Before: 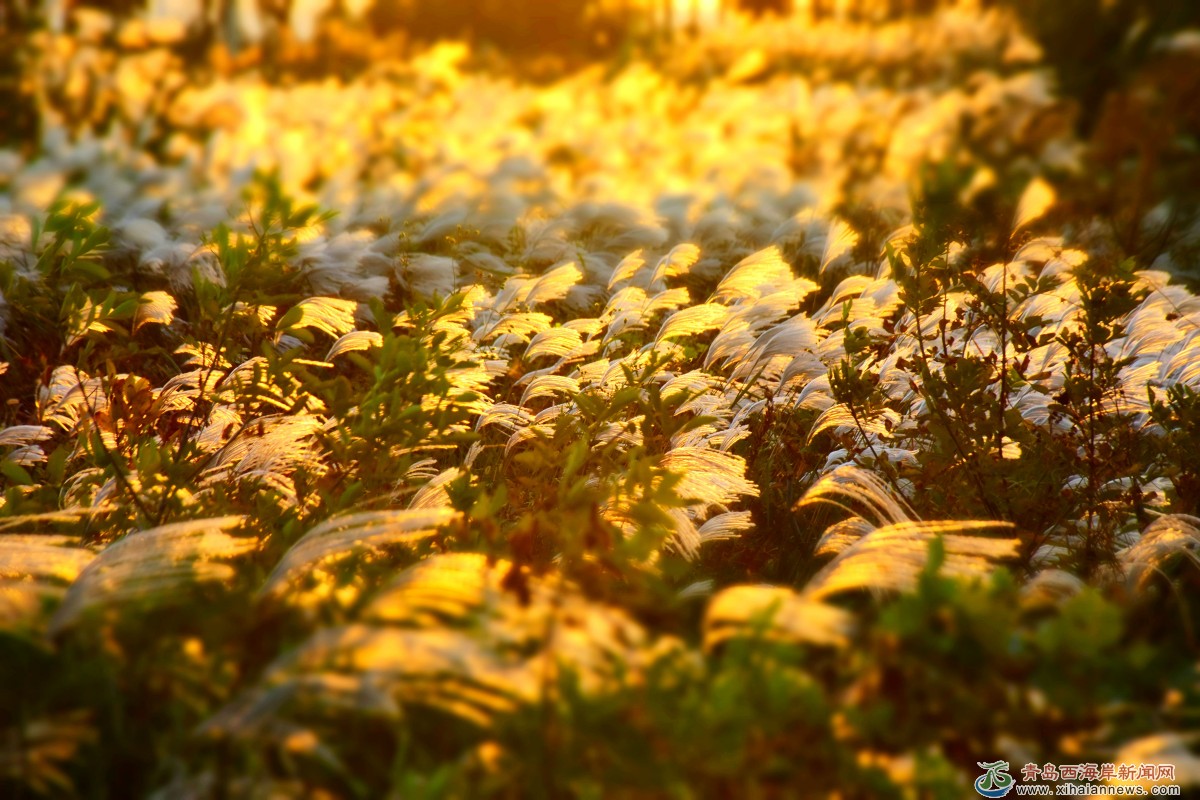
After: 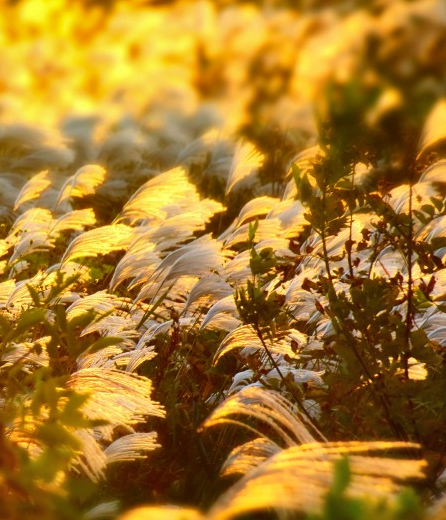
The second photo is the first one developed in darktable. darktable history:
crop and rotate: left 49.576%, top 10.098%, right 13.256%, bottom 24.847%
shadows and highlights: low approximation 0.01, soften with gaussian
